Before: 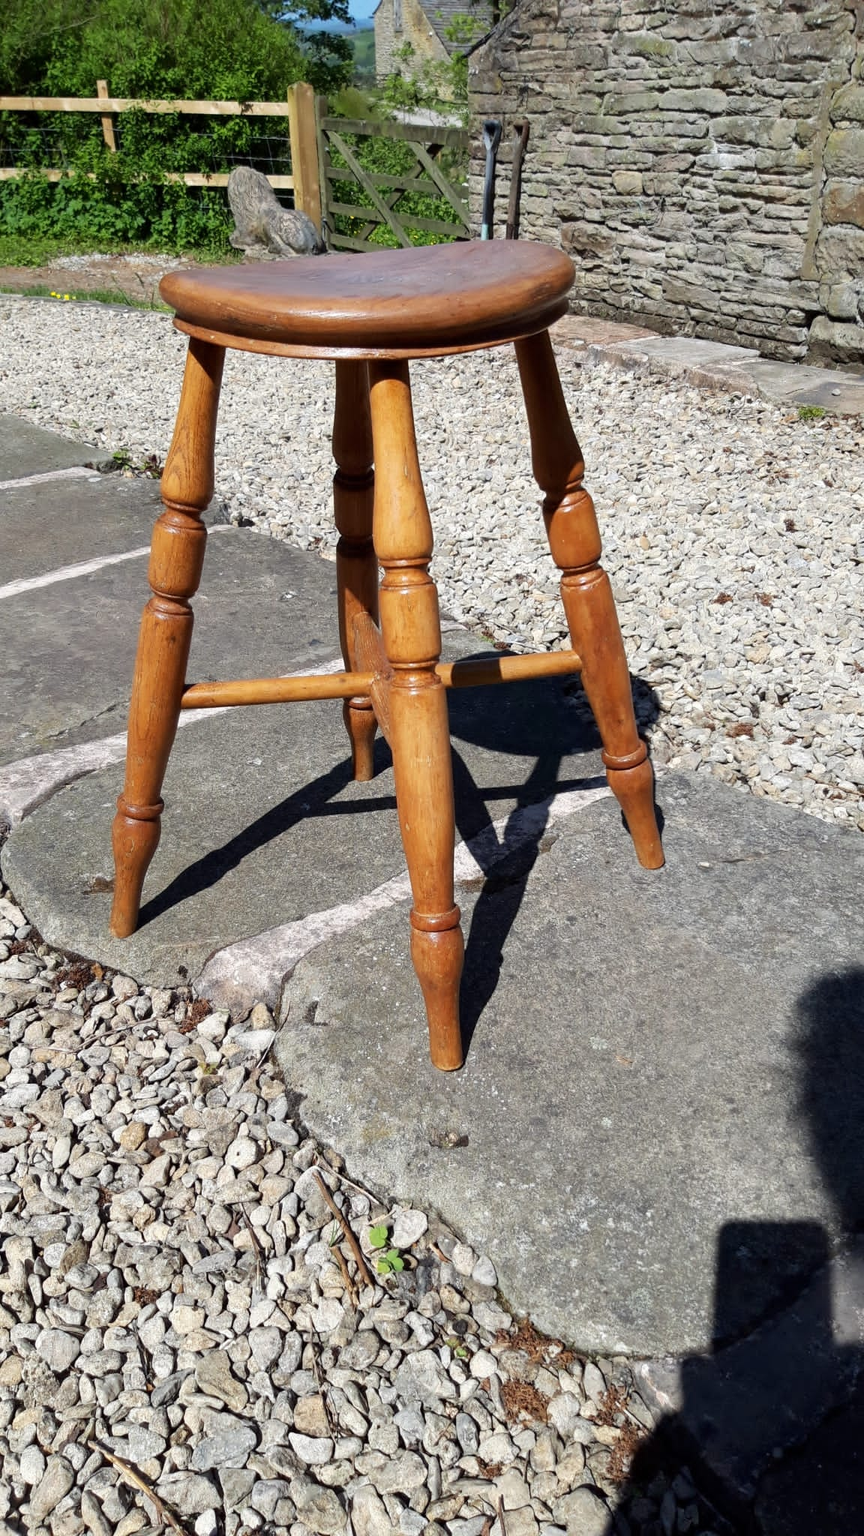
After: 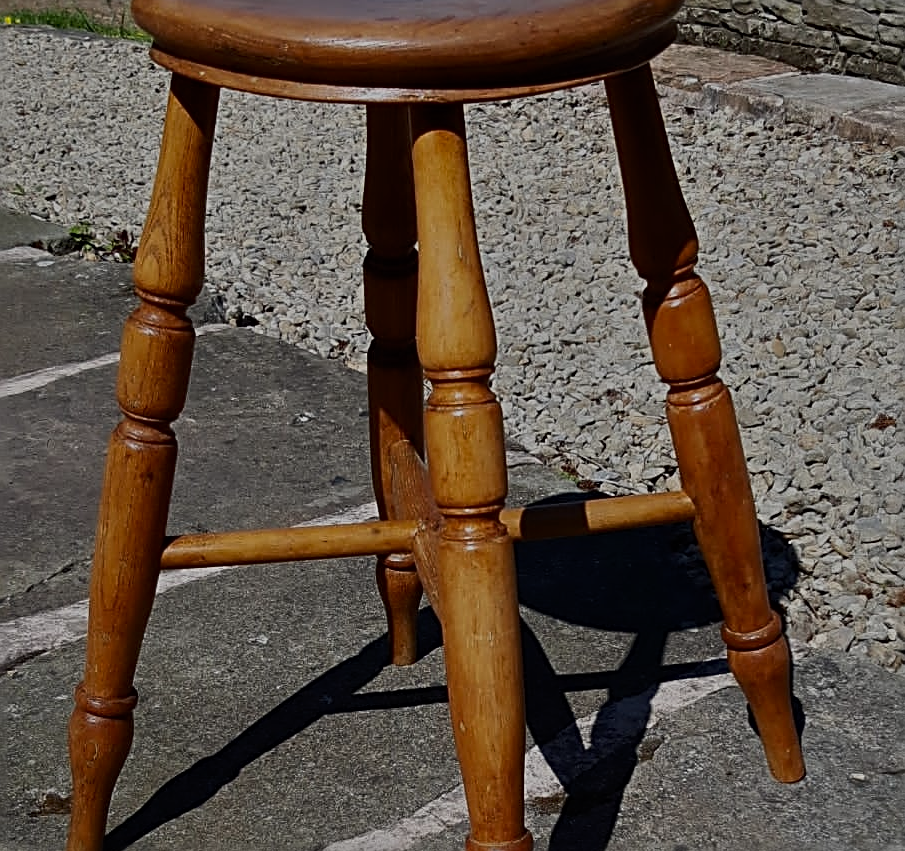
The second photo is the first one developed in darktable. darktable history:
contrast brightness saturation: contrast 0.23, brightness 0.1, saturation 0.29
tone equalizer: -8 EV -2 EV, -7 EV -2 EV, -6 EV -2 EV, -5 EV -2 EV, -4 EV -2 EV, -3 EV -2 EV, -2 EV -2 EV, -1 EV -1.63 EV, +0 EV -2 EV
crop: left 7.036%, top 18.398%, right 14.379%, bottom 40.043%
sharpen: radius 2.817, amount 0.715
